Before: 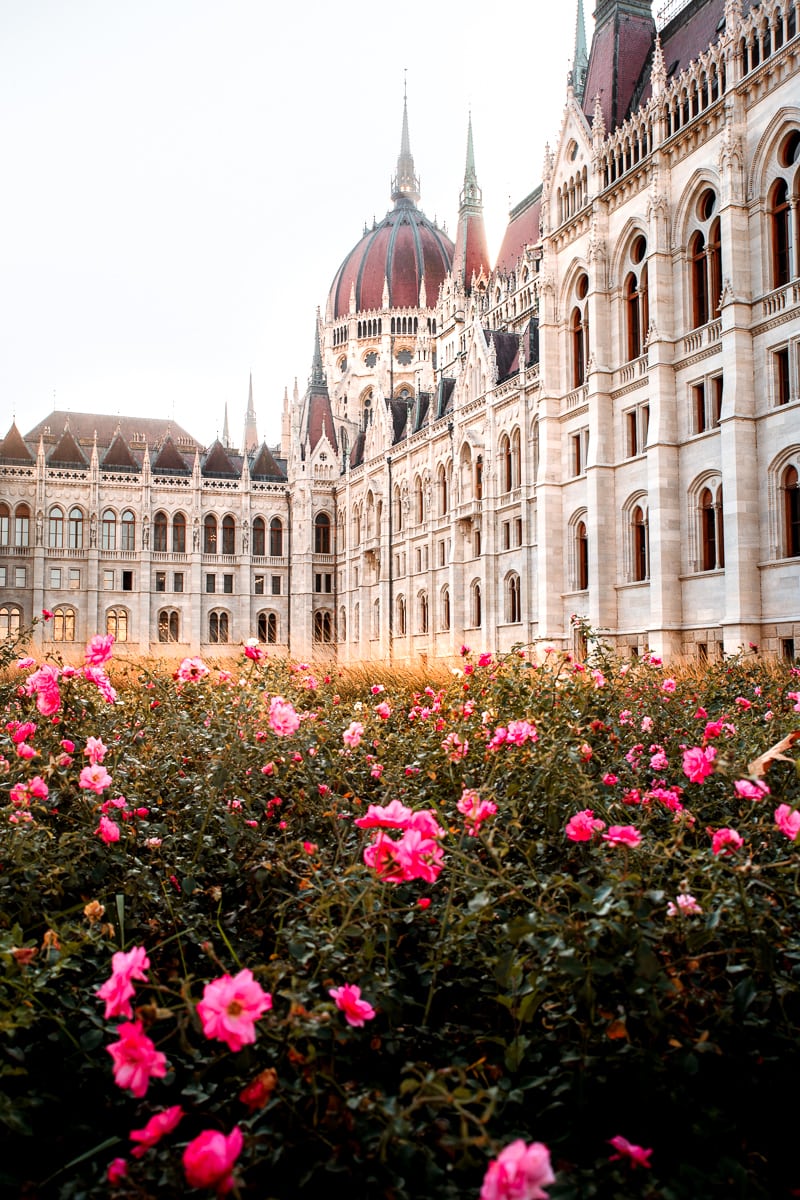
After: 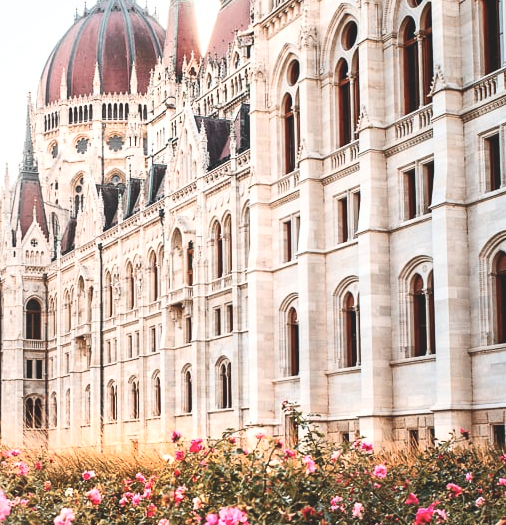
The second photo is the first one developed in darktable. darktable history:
exposure: black level correction -0.029, compensate highlight preservation false
crop: left 36.235%, top 17.914%, right 0.39%, bottom 38.33%
color zones: curves: ch0 [(0, 0.5) (0.143, 0.52) (0.286, 0.5) (0.429, 0.5) (0.571, 0.5) (0.714, 0.5) (0.857, 0.5) (1, 0.5)]; ch1 [(0, 0.489) (0.155, 0.45) (0.286, 0.466) (0.429, 0.5) (0.571, 0.5) (0.714, 0.5) (0.857, 0.5) (1, 0.489)], mix -64.61%
contrast brightness saturation: contrast 0.223
